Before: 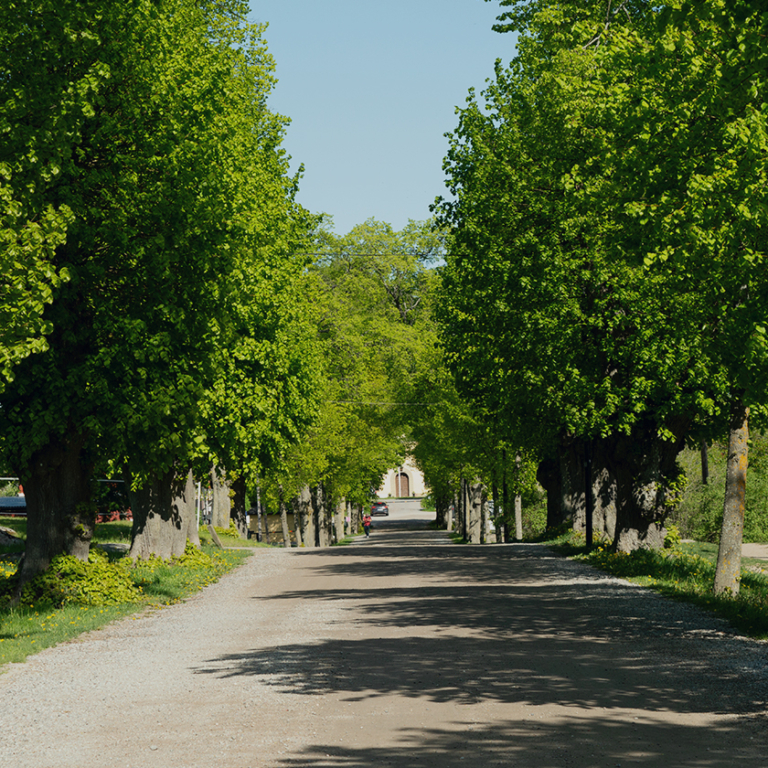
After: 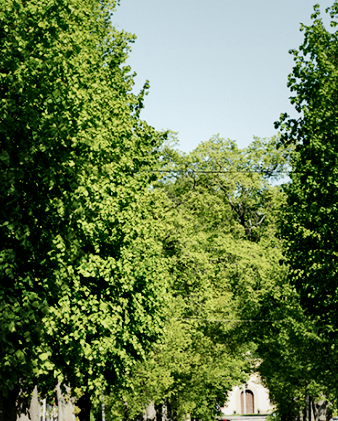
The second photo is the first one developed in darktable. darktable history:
local contrast: mode bilateral grid, contrast 44, coarseness 69, detail 214%, midtone range 0.2
crop: left 20.248%, top 10.86%, right 35.675%, bottom 34.321%
color balance: input saturation 80.07%
shadows and highlights: shadows -20, white point adjustment -2, highlights -35
base curve: curves: ch0 [(0, 0) (0.032, 0.025) (0.121, 0.166) (0.206, 0.329) (0.605, 0.79) (1, 1)], preserve colors none
